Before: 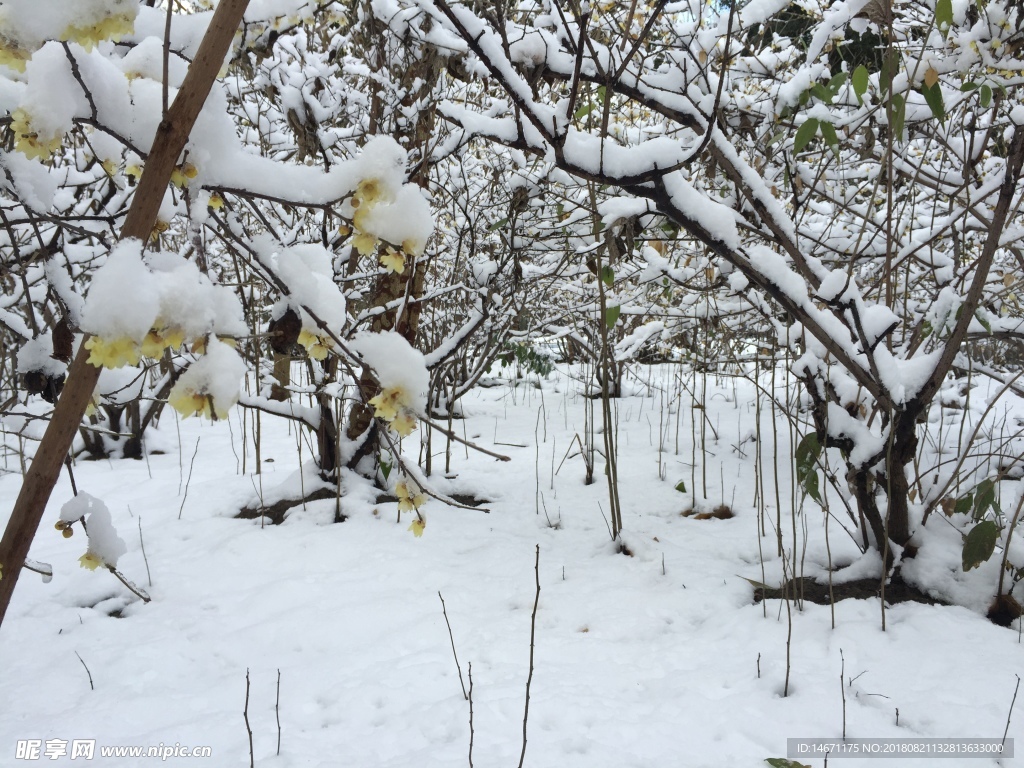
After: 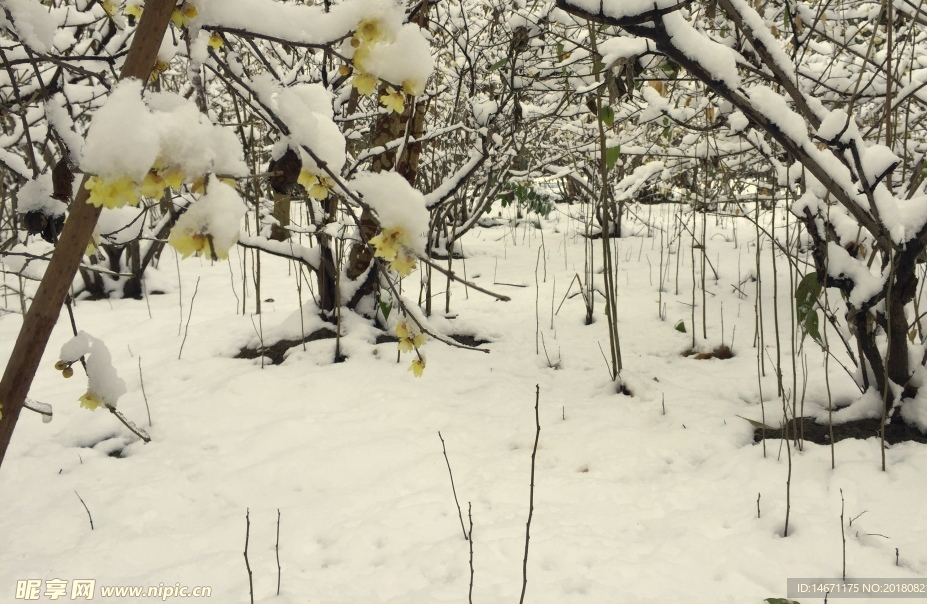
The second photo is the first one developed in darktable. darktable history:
color correction: highlights a* 1.39, highlights b* 17.83
crop: top 20.916%, right 9.437%, bottom 0.316%
